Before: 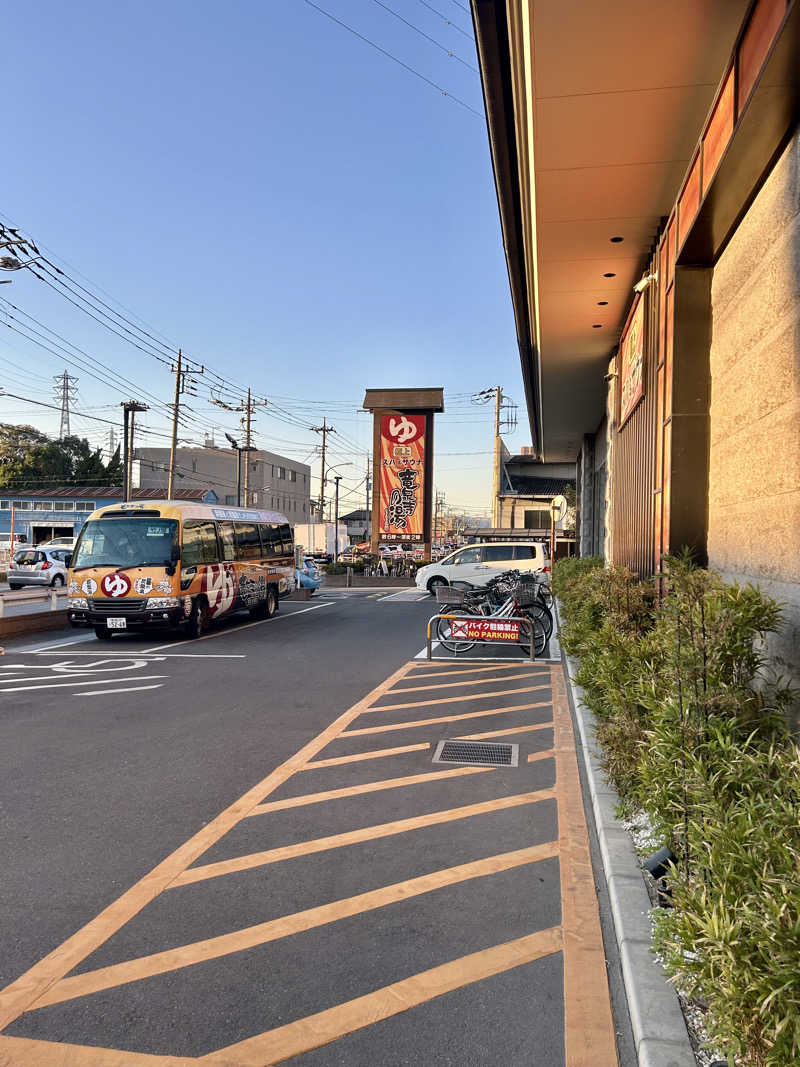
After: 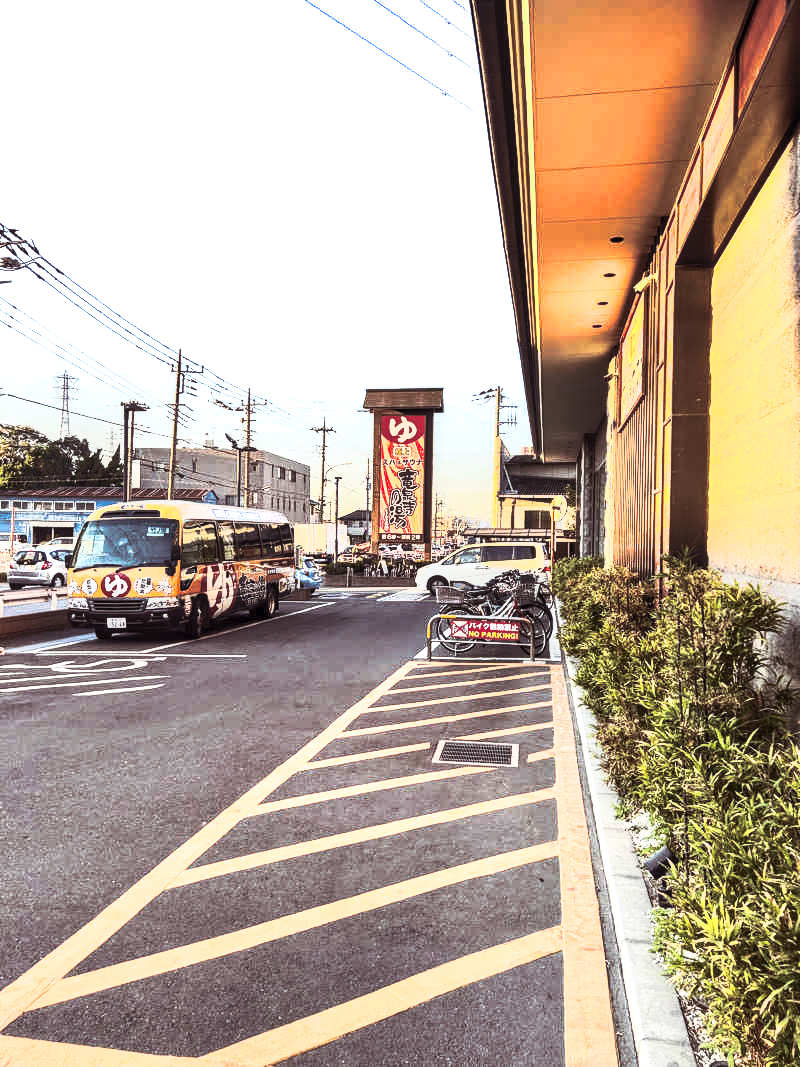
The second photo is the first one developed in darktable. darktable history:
local contrast: on, module defaults
split-toning: shadows › saturation 0.24, highlights › hue 54°, highlights › saturation 0.24
contrast brightness saturation: contrast 0.83, brightness 0.59, saturation 0.59
